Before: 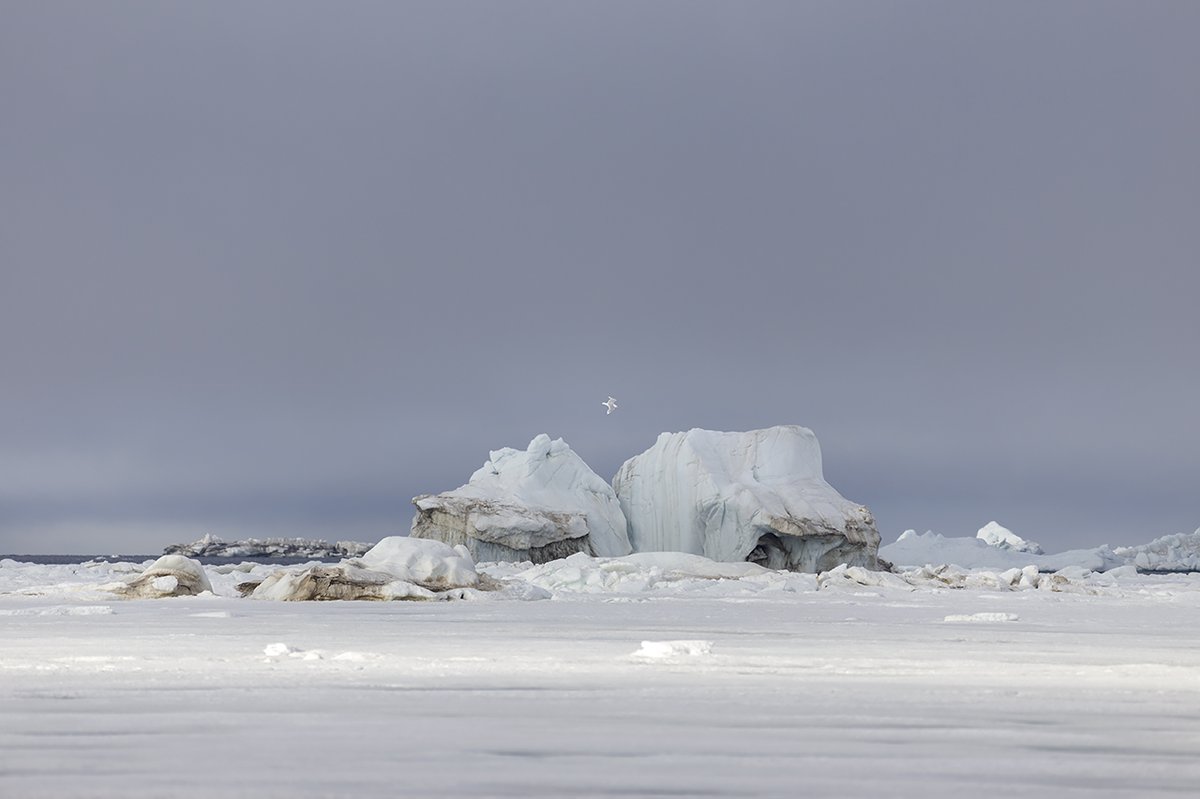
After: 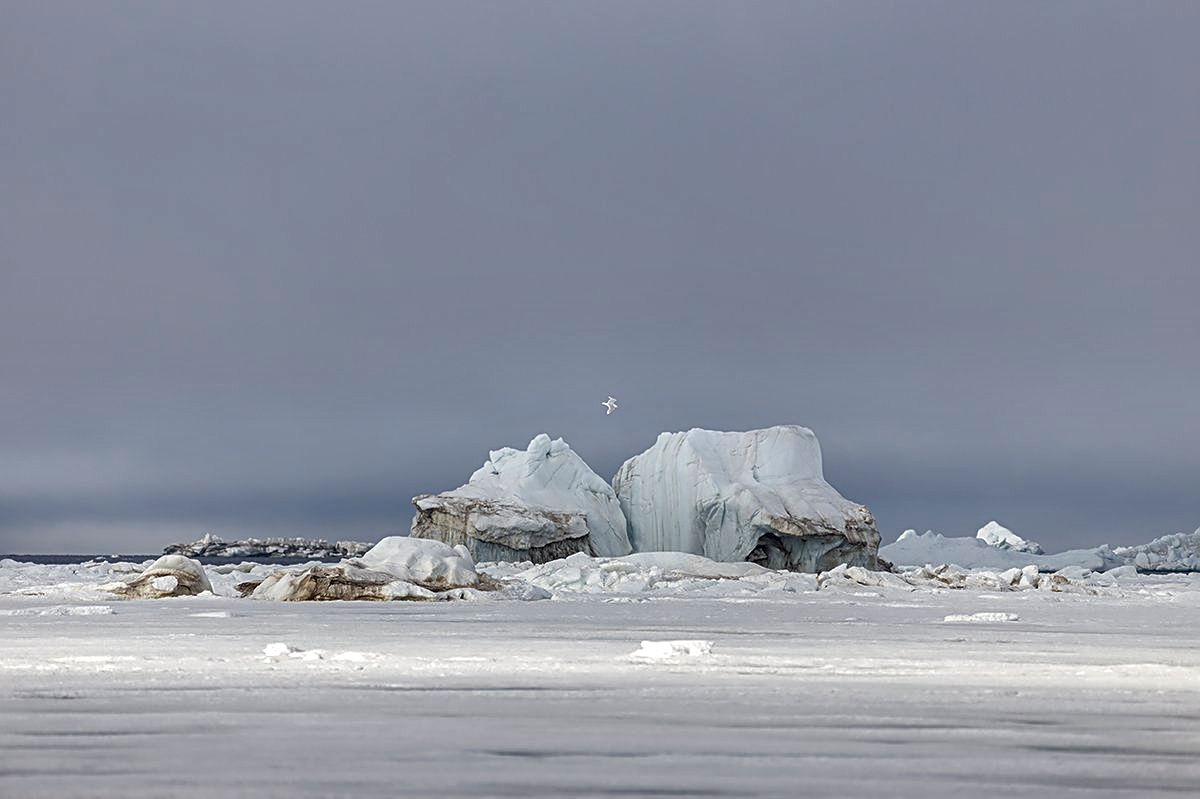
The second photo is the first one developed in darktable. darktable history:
sharpen: radius 2.782
shadows and highlights: radius 117.92, shadows 42.39, highlights -61.87, soften with gaussian
local contrast: on, module defaults
